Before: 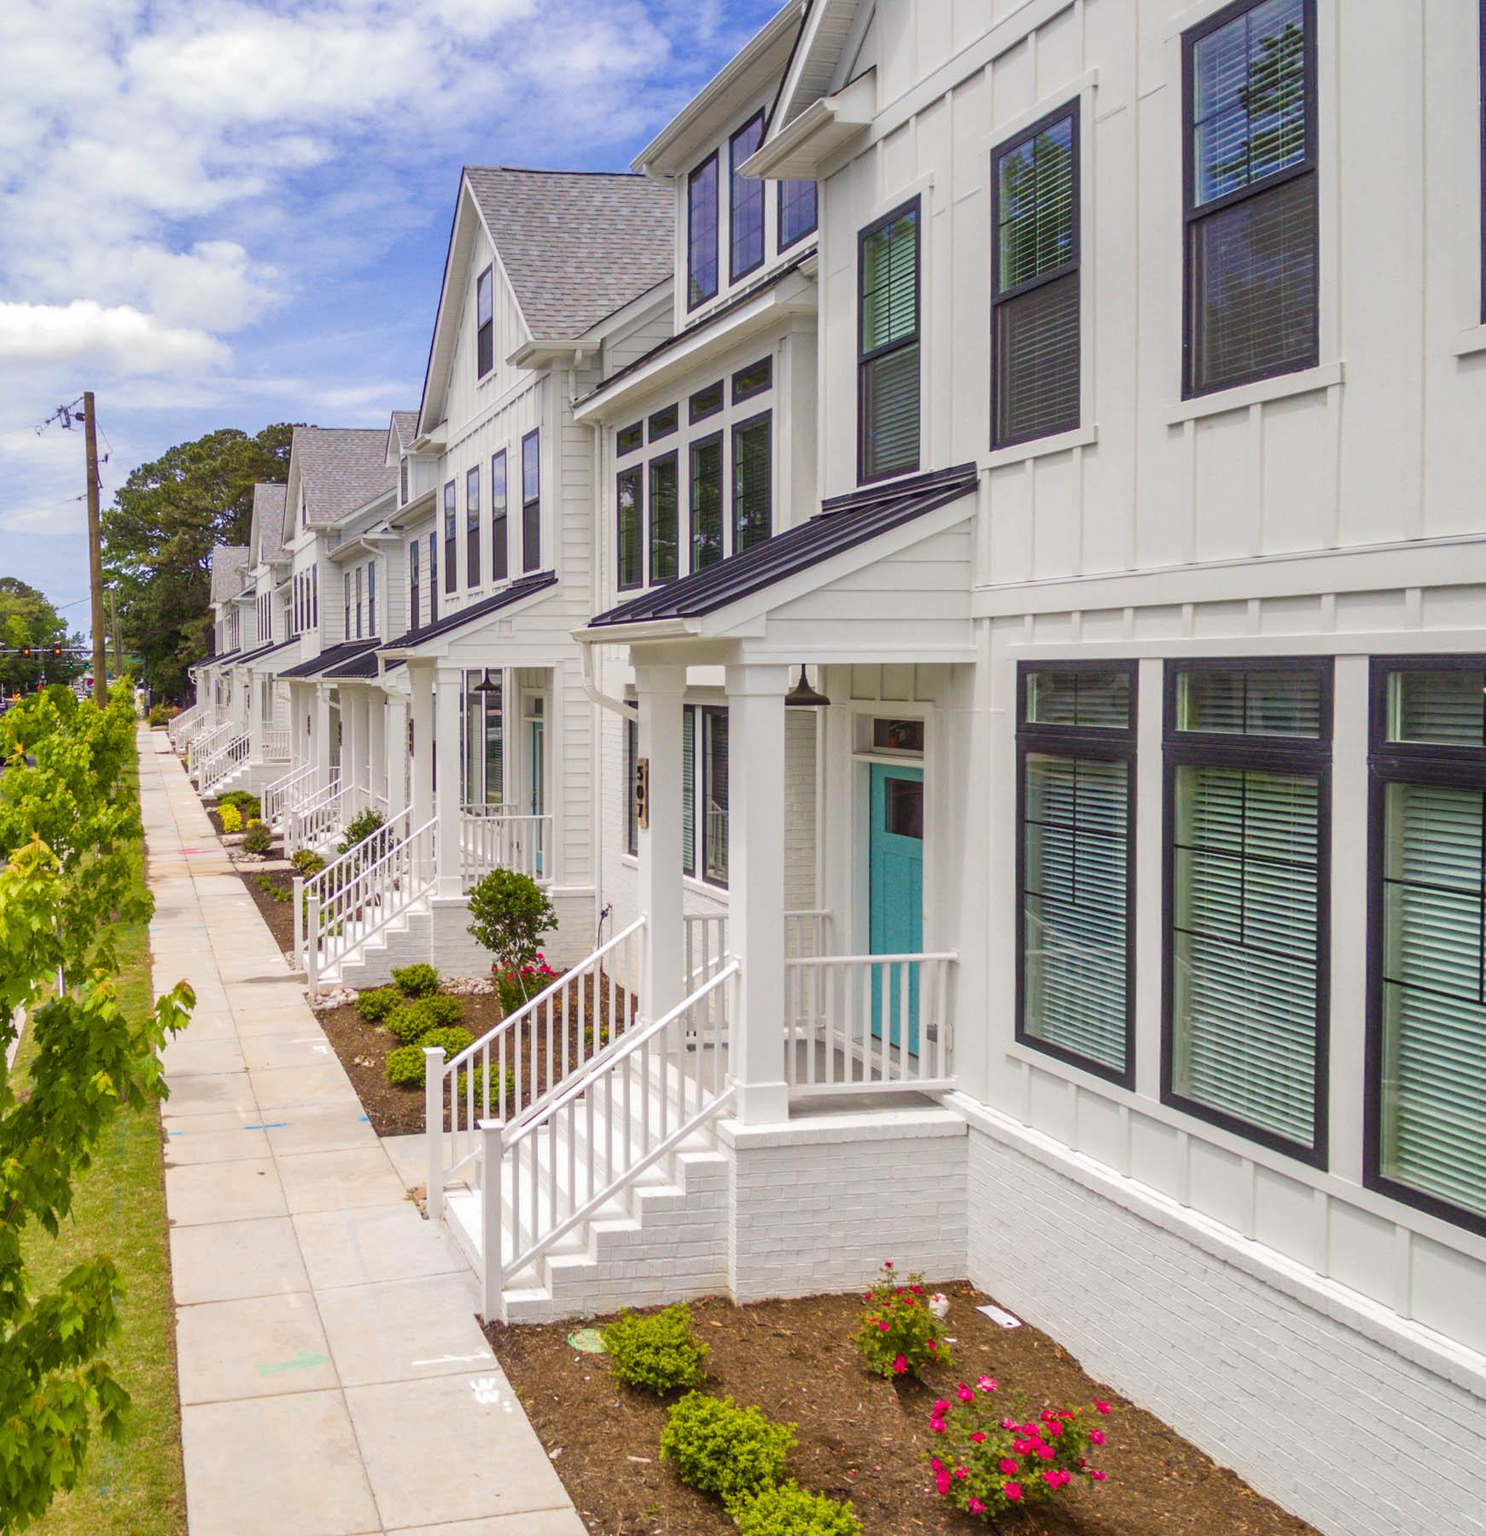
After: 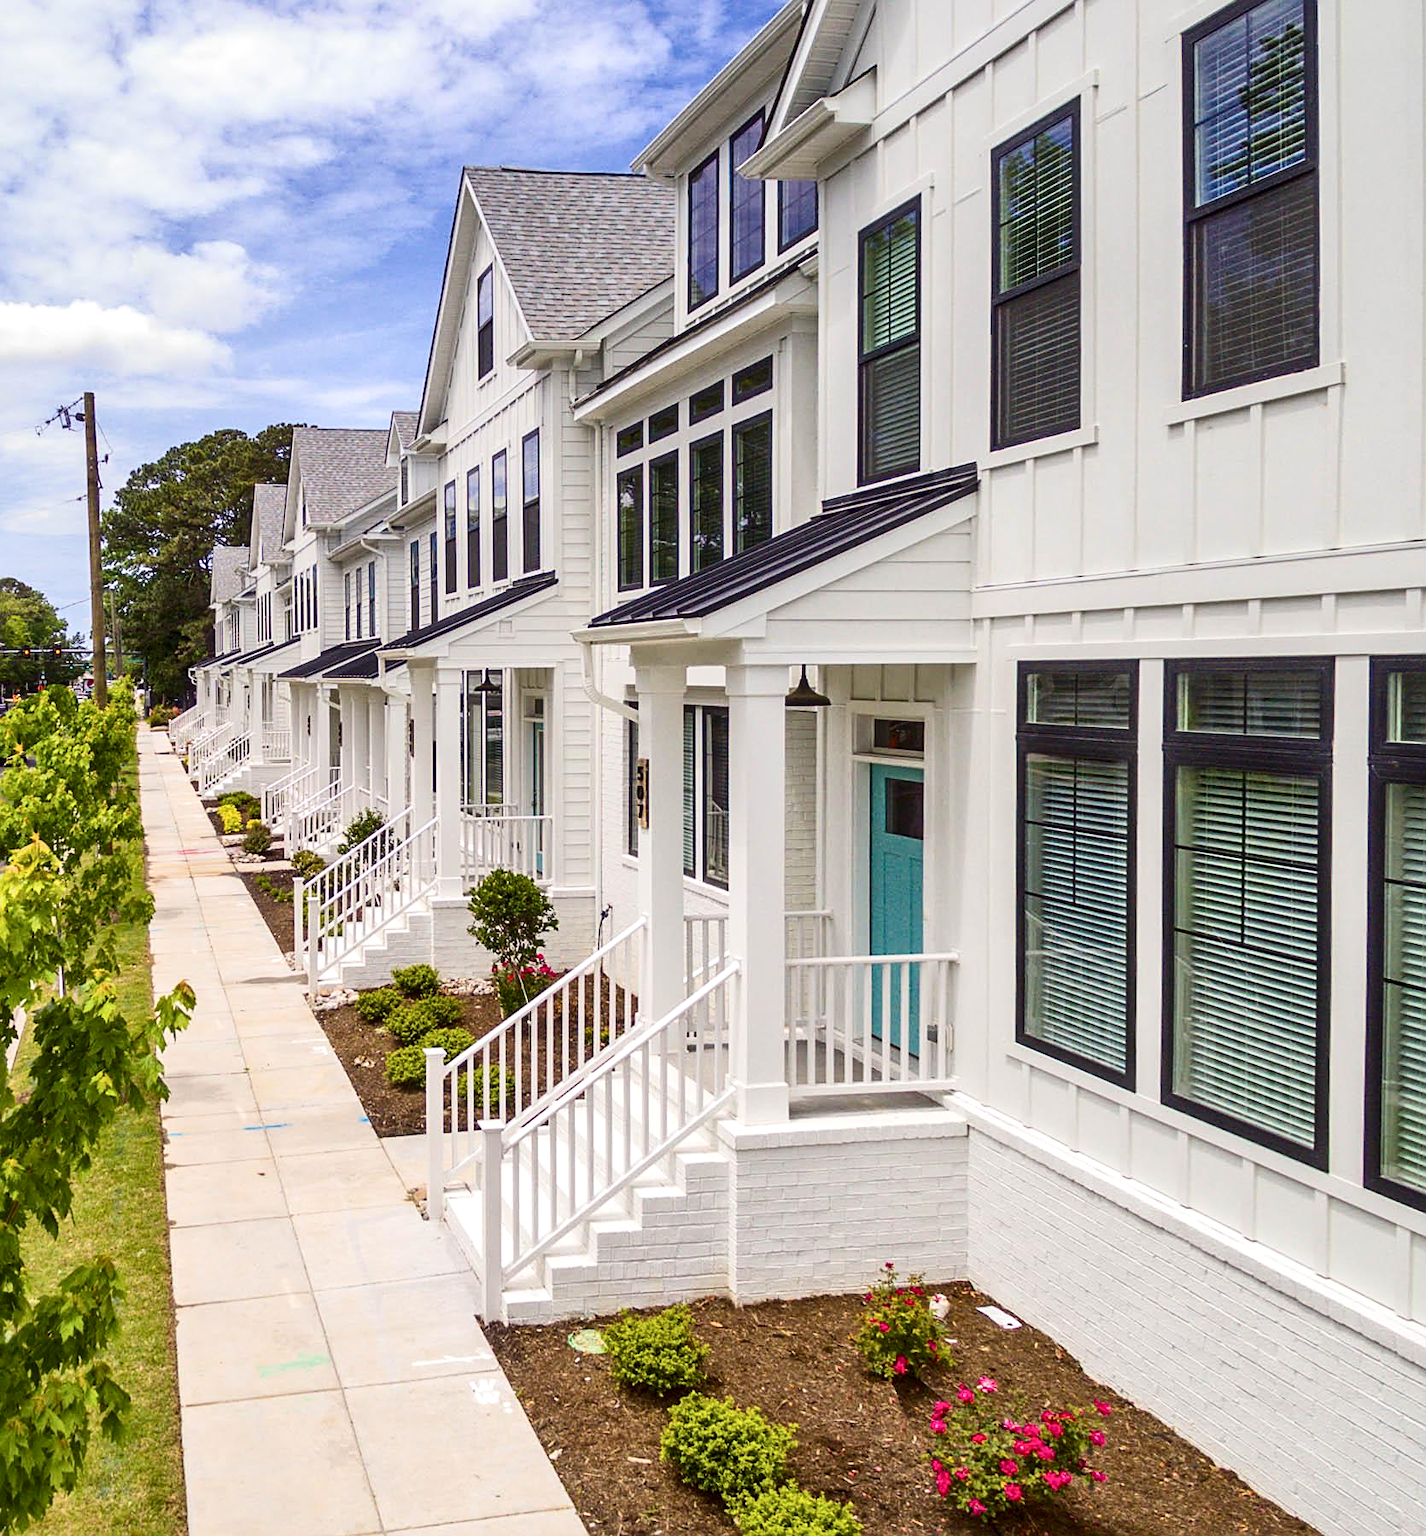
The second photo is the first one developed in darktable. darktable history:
contrast brightness saturation: contrast 0.219
sharpen: on, module defaults
local contrast: mode bilateral grid, contrast 20, coarseness 51, detail 120%, midtone range 0.2
crop: right 3.983%, bottom 0.016%
